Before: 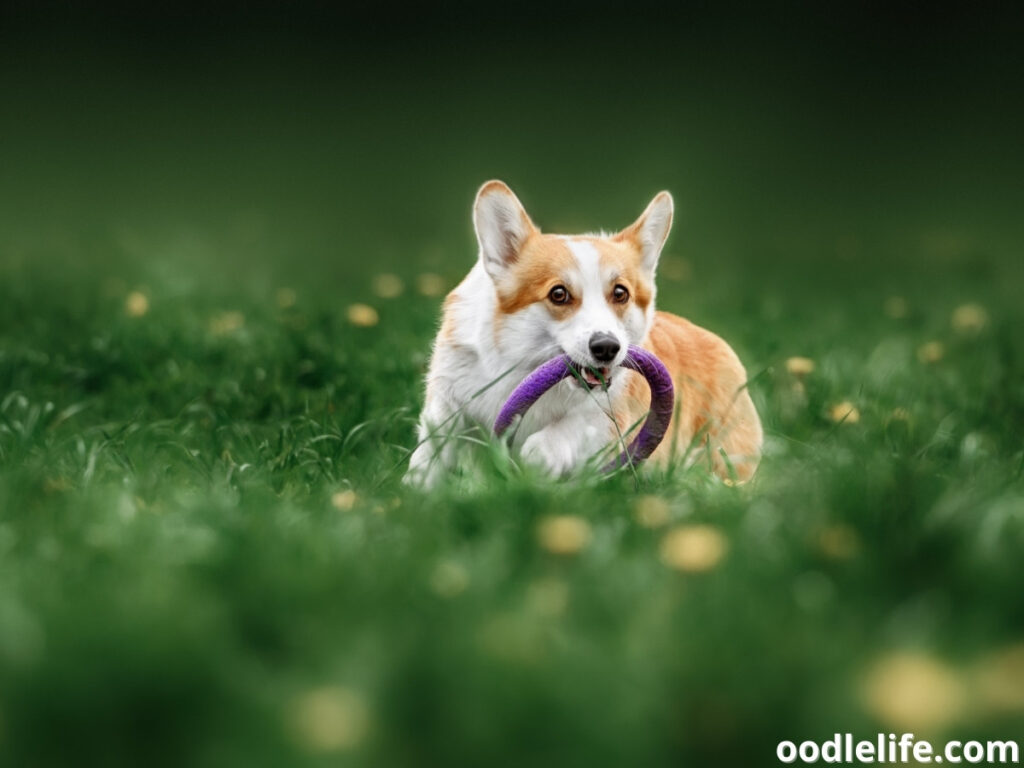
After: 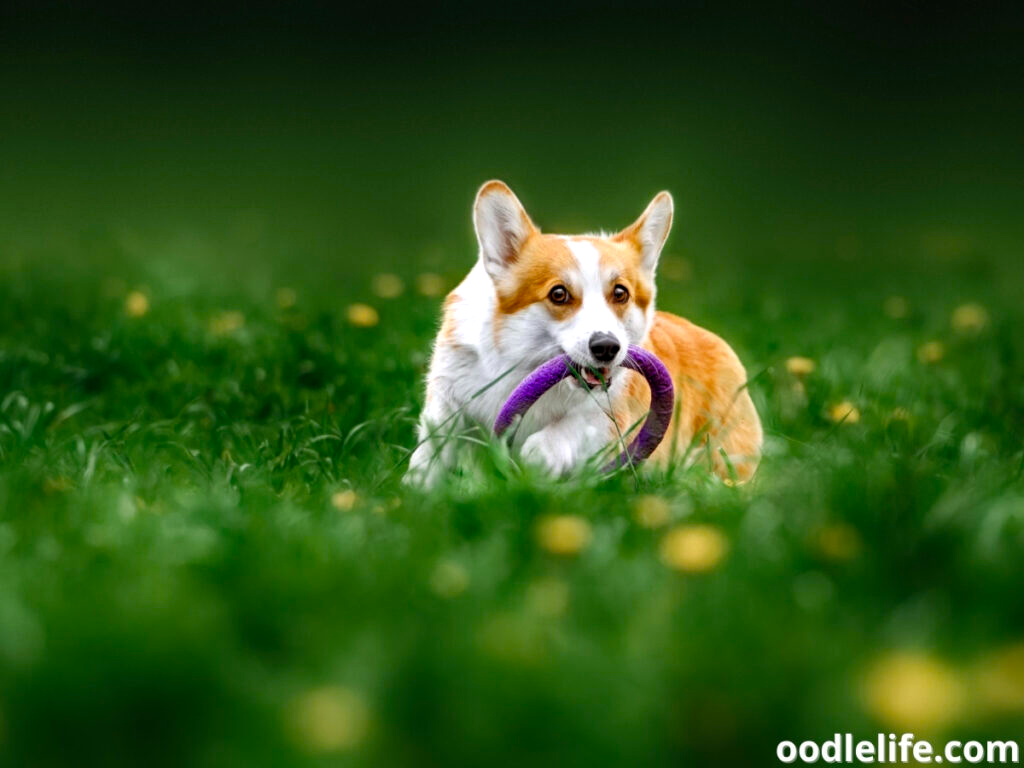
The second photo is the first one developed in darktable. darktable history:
color balance rgb: perceptual saturation grading › global saturation 25%, global vibrance 20%
haze removal: compatibility mode true, adaptive false
